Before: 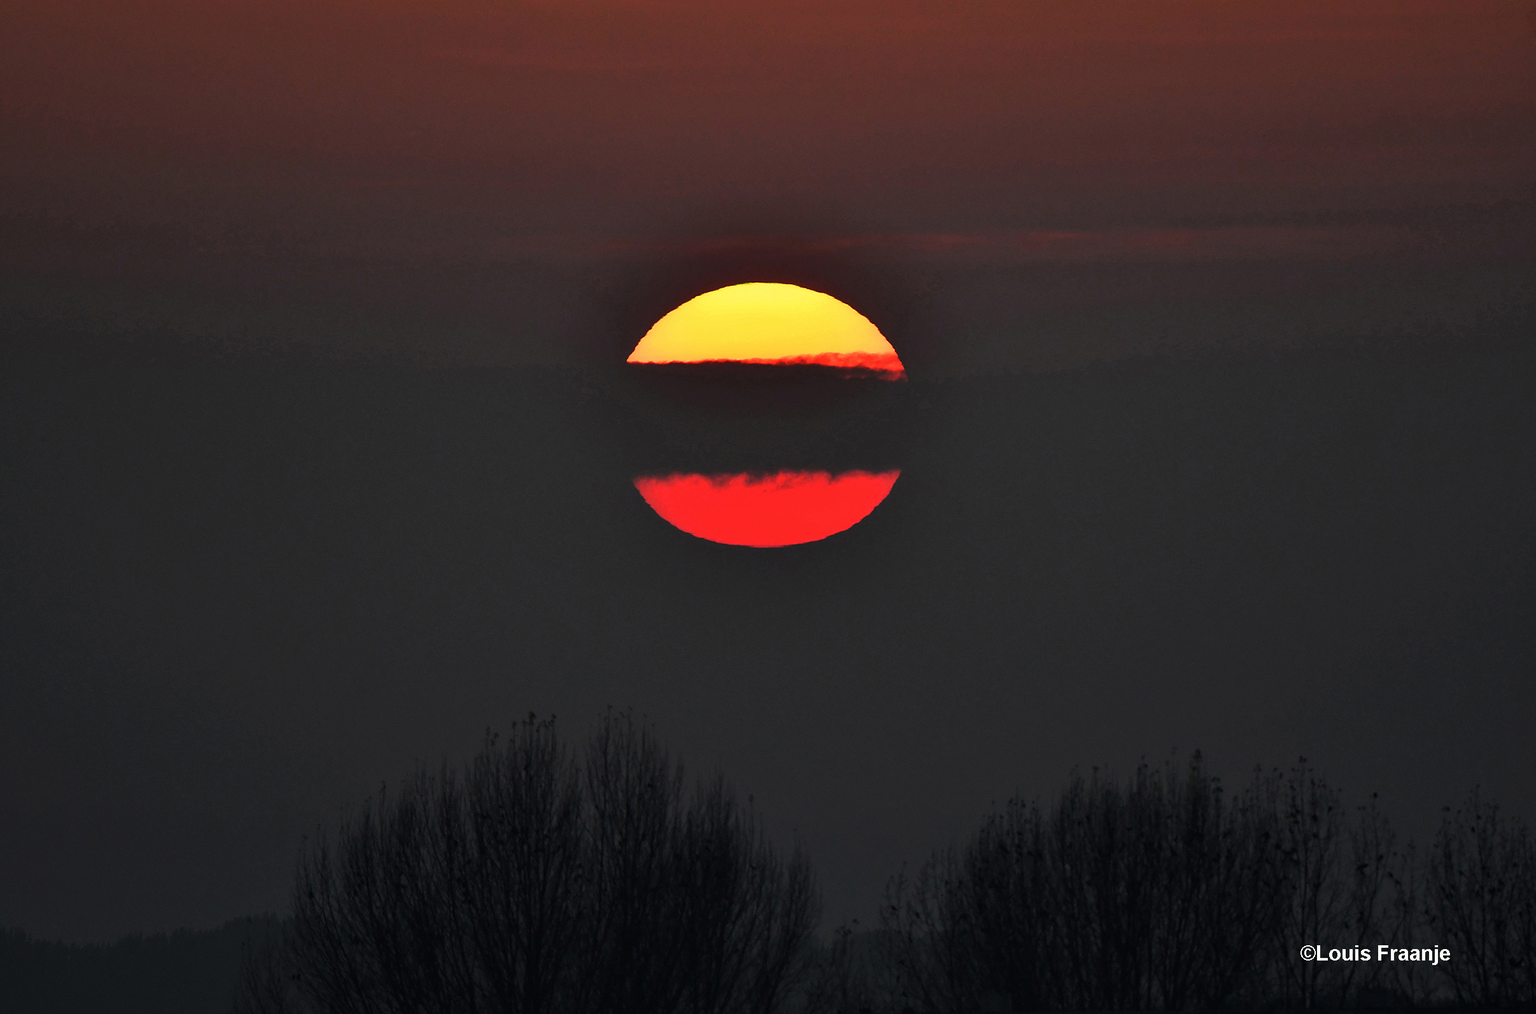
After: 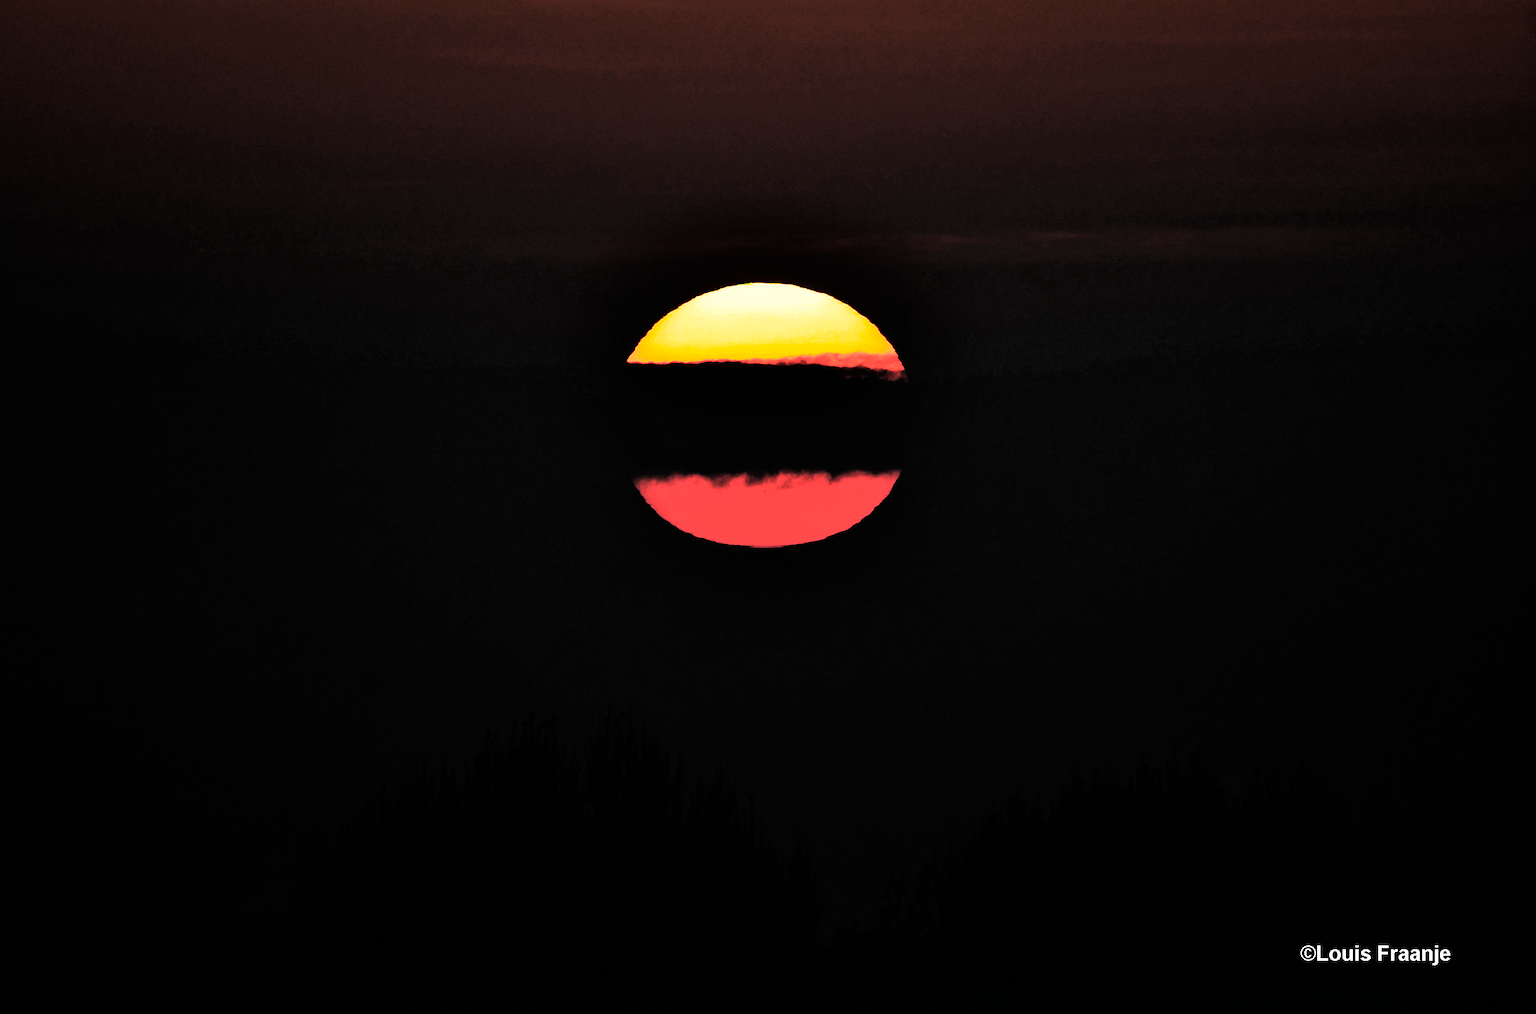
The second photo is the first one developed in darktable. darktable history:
filmic rgb: black relative exposure -8.23 EV, white relative exposure 2.21 EV, threshold 3.02 EV, hardness 7.05, latitude 86.33%, contrast 1.691, highlights saturation mix -4.03%, shadows ↔ highlights balance -1.98%, preserve chrominance RGB euclidean norm, color science v5 (2021), contrast in shadows safe, contrast in highlights safe, enable highlight reconstruction true
